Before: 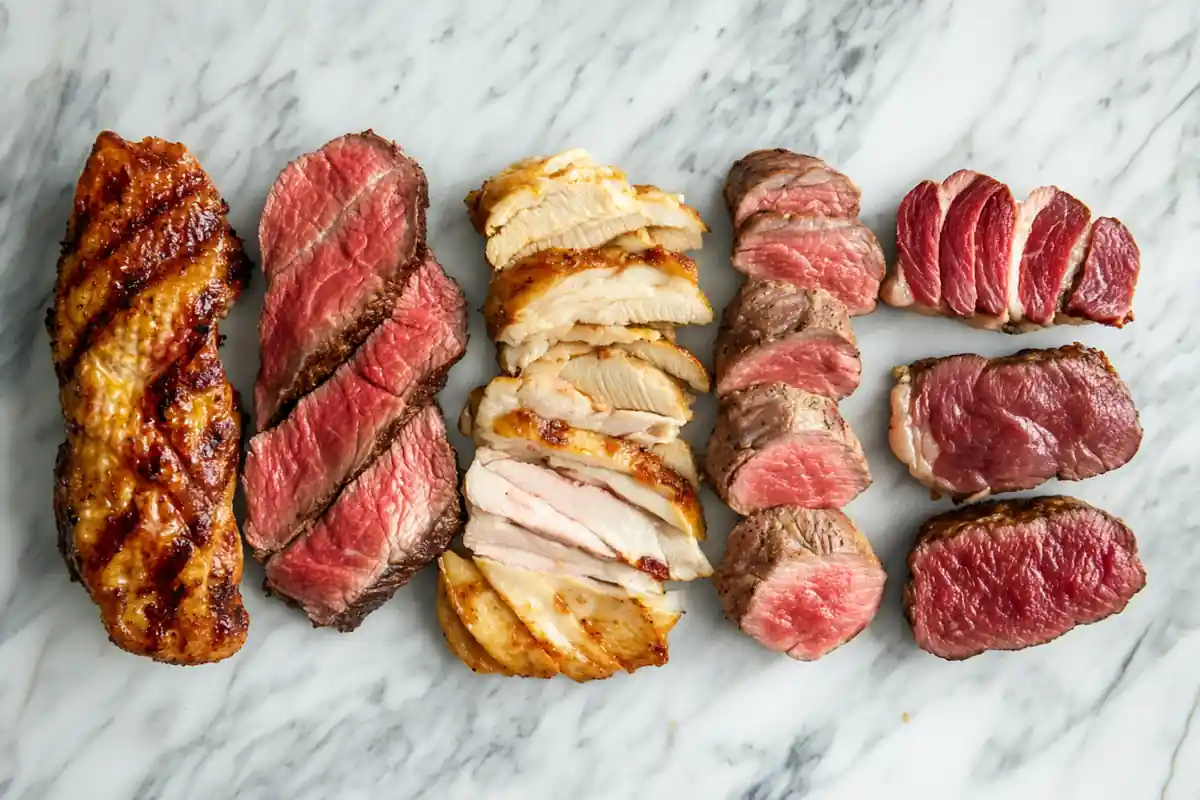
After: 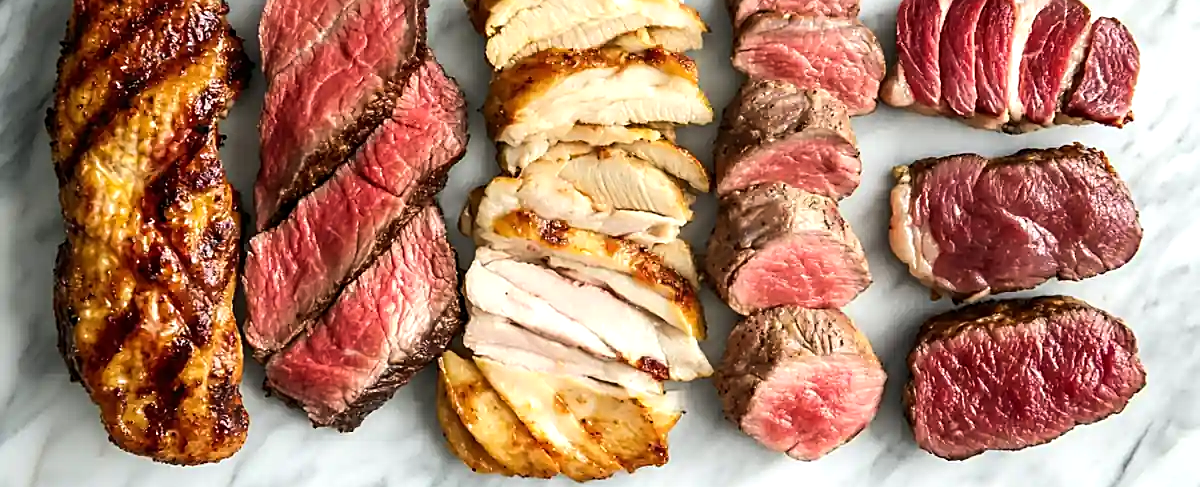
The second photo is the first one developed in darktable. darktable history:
tone equalizer: -8 EV -0.404 EV, -7 EV -0.367 EV, -6 EV -0.32 EV, -5 EV -0.258 EV, -3 EV 0.23 EV, -2 EV 0.358 EV, -1 EV 0.365 EV, +0 EV 0.436 EV, edges refinement/feathering 500, mask exposure compensation -1.57 EV, preserve details no
sharpen: on, module defaults
crop and rotate: top 25.032%, bottom 14.049%
